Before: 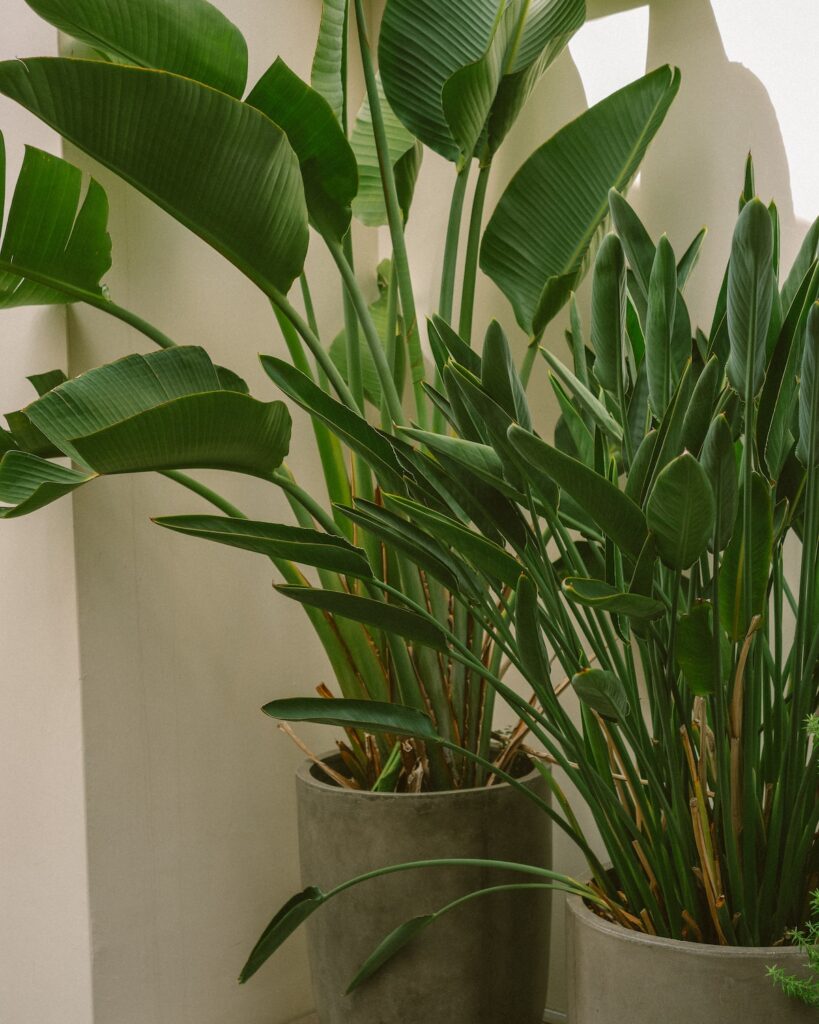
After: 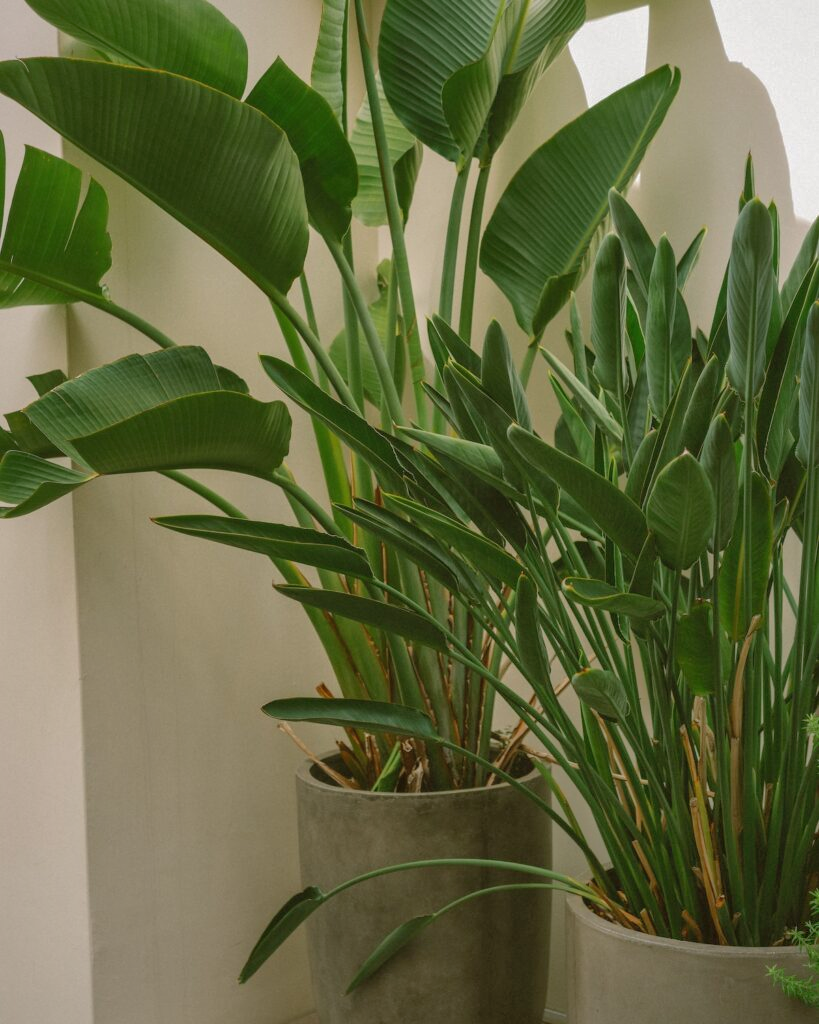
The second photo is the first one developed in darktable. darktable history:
shadows and highlights: highlights color adjustment 0.022%
